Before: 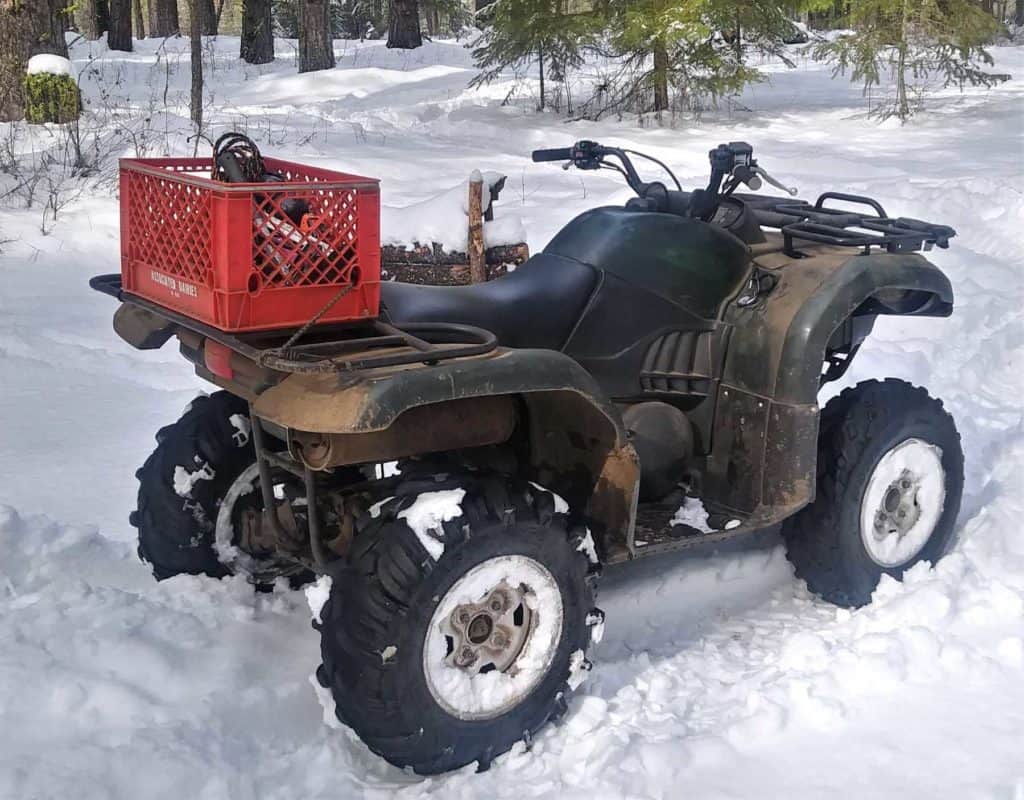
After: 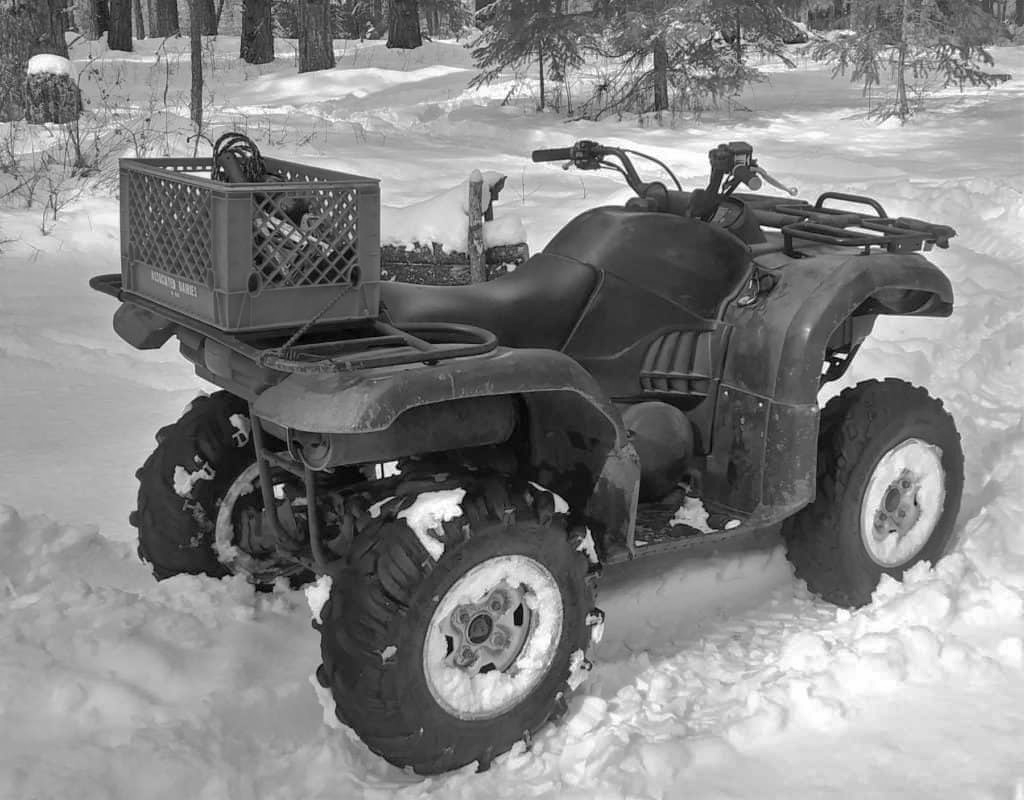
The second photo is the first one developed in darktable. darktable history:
shadows and highlights: on, module defaults
color balance rgb: perceptual saturation grading › global saturation 30%, global vibrance 20%
monochrome: a -4.13, b 5.16, size 1
